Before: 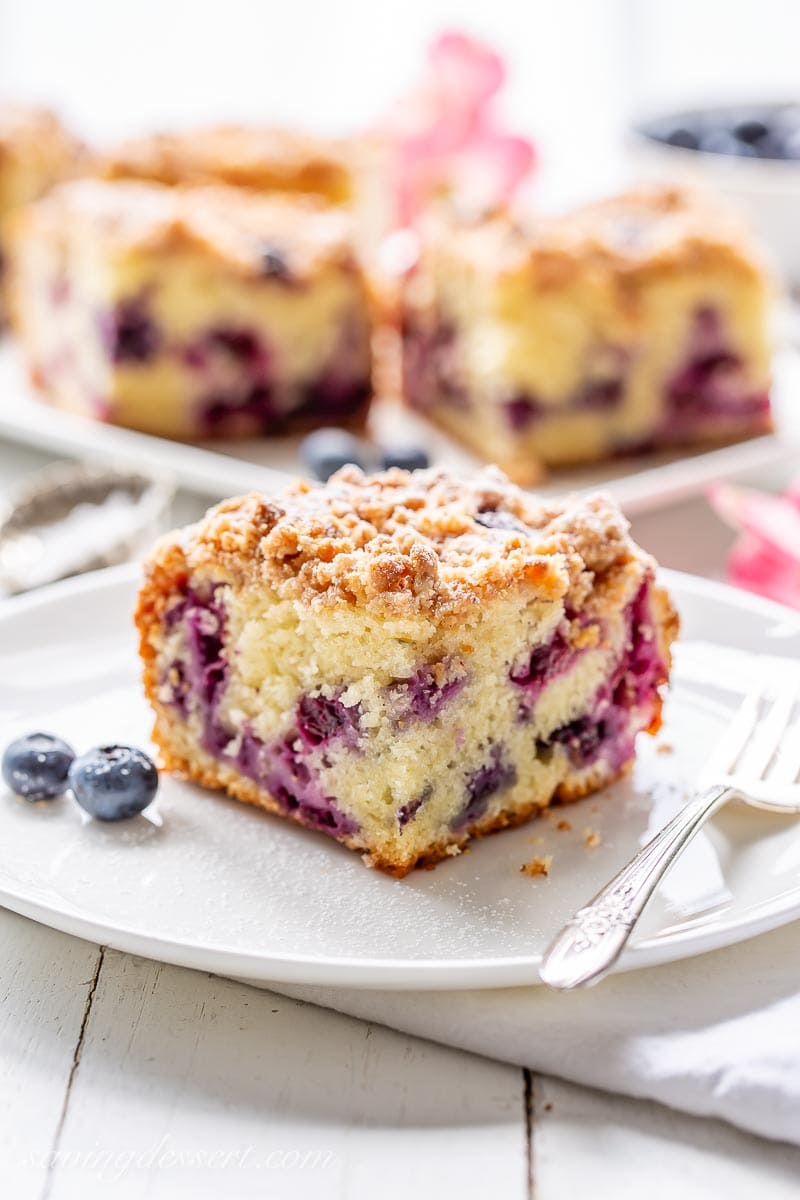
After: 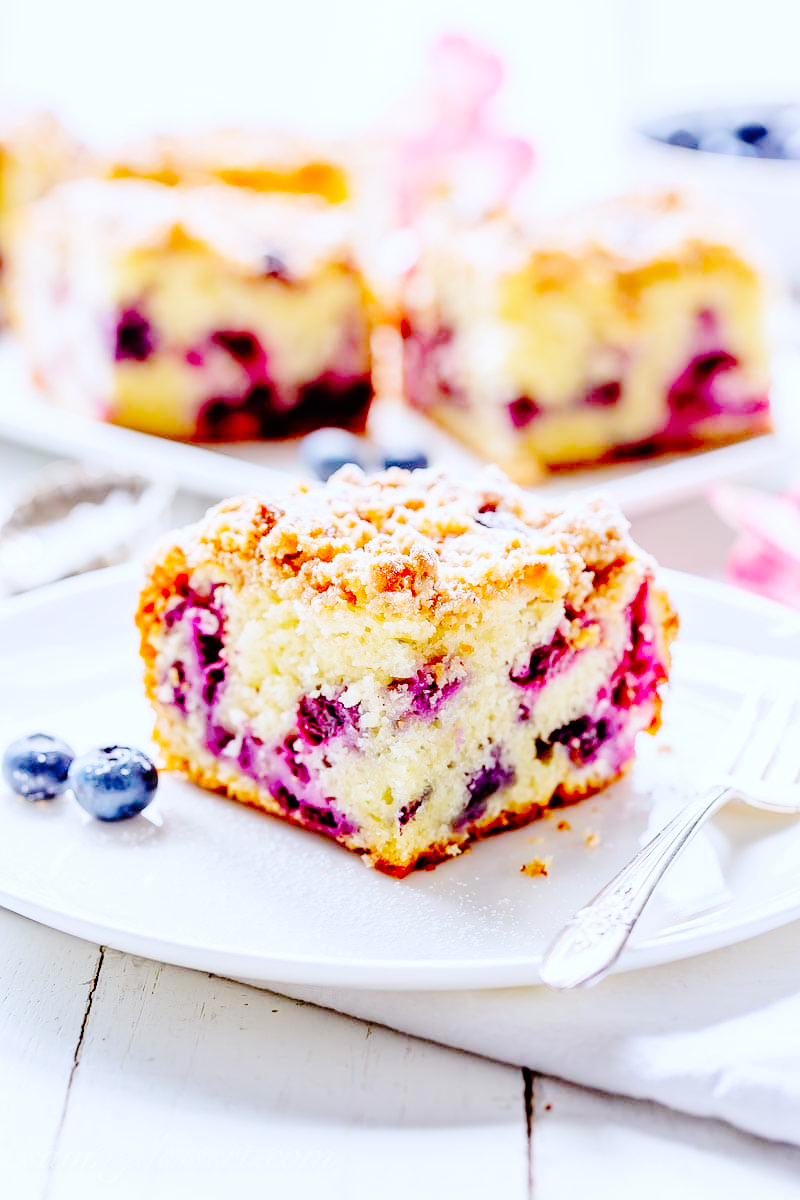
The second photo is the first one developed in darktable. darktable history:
color calibration: output colorfulness [0, 0.315, 0, 0], illuminant custom, x 0.371, y 0.382, temperature 4283.45 K
base curve: curves: ch0 [(0, 0) (0.036, 0.01) (0.123, 0.254) (0.258, 0.504) (0.507, 0.748) (1, 1)], preserve colors none
contrast brightness saturation: saturation 0.182
